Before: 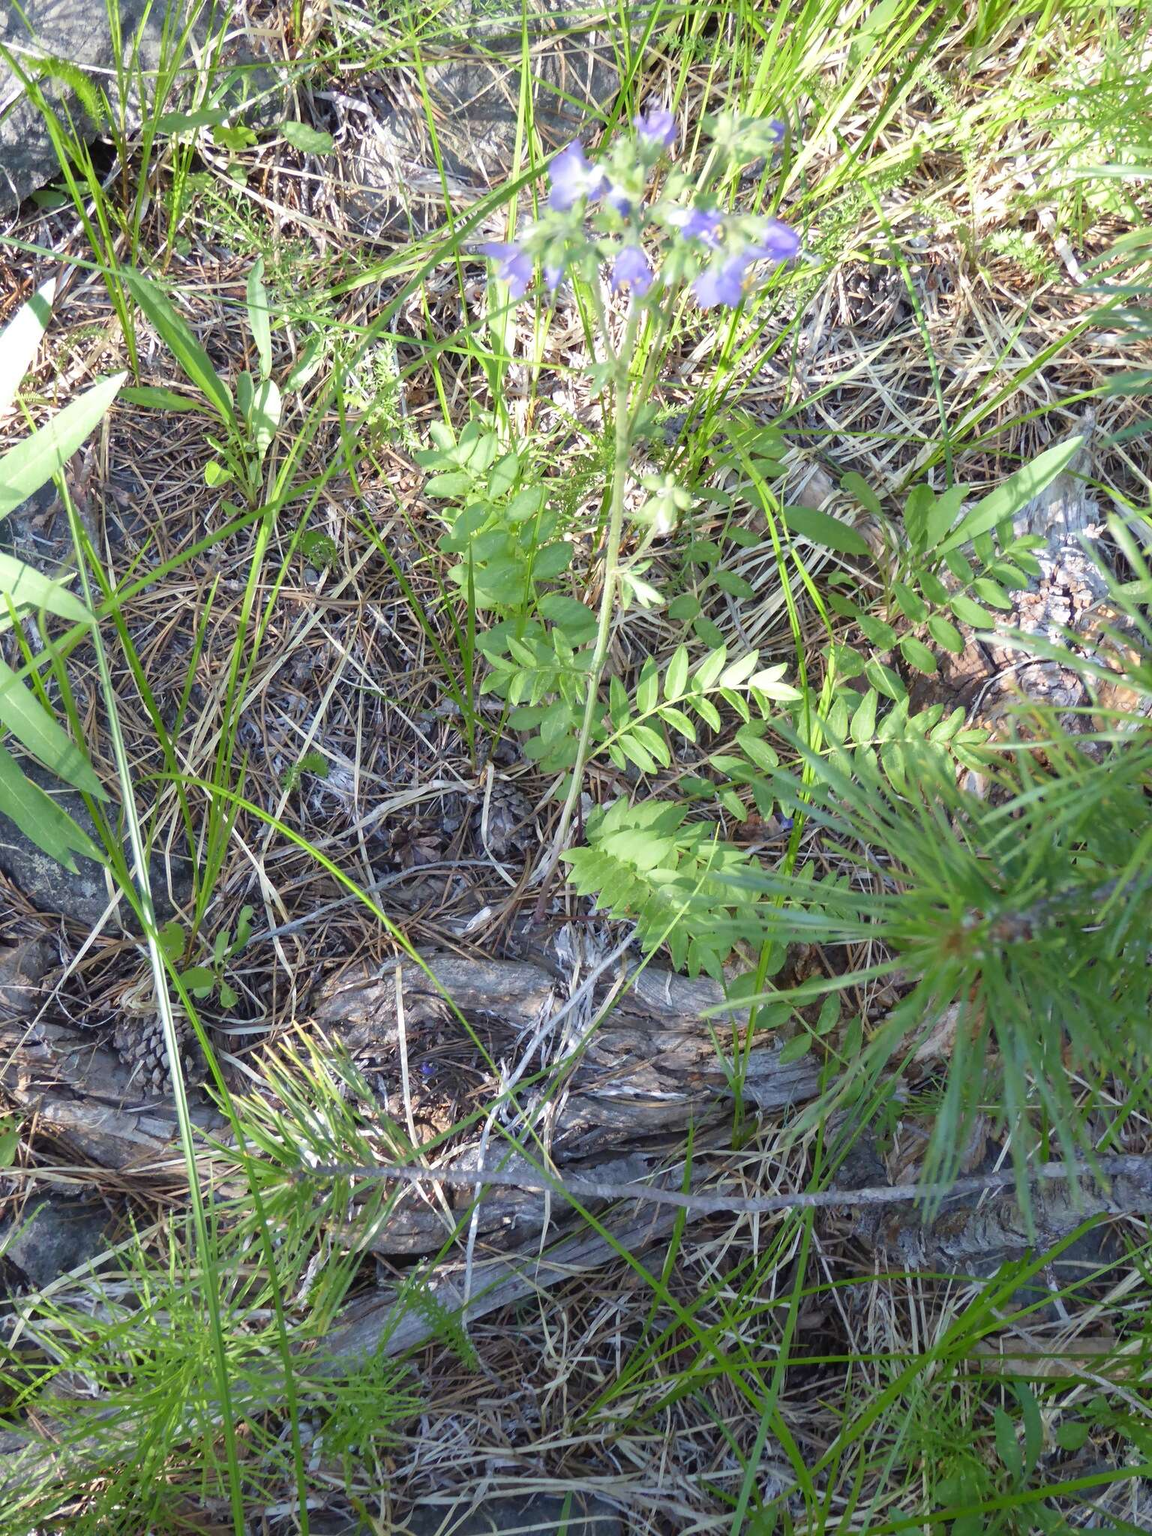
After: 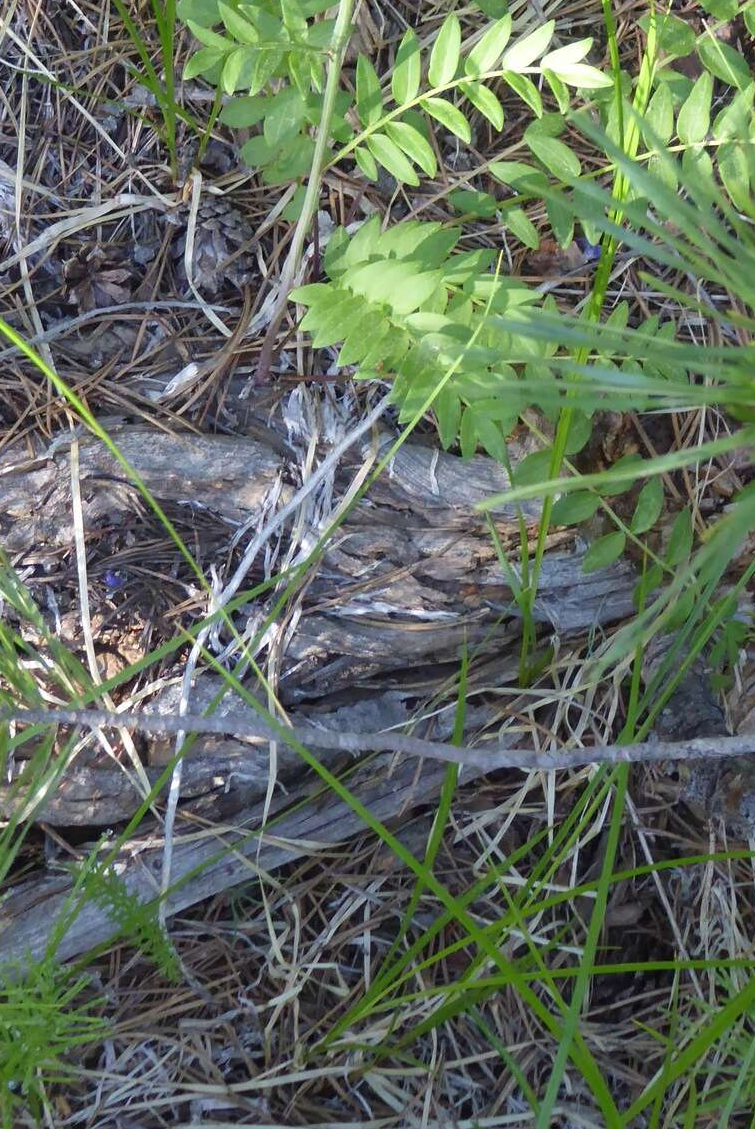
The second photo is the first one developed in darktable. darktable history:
crop: left 29.799%, top 41.338%, right 21.011%, bottom 3.502%
